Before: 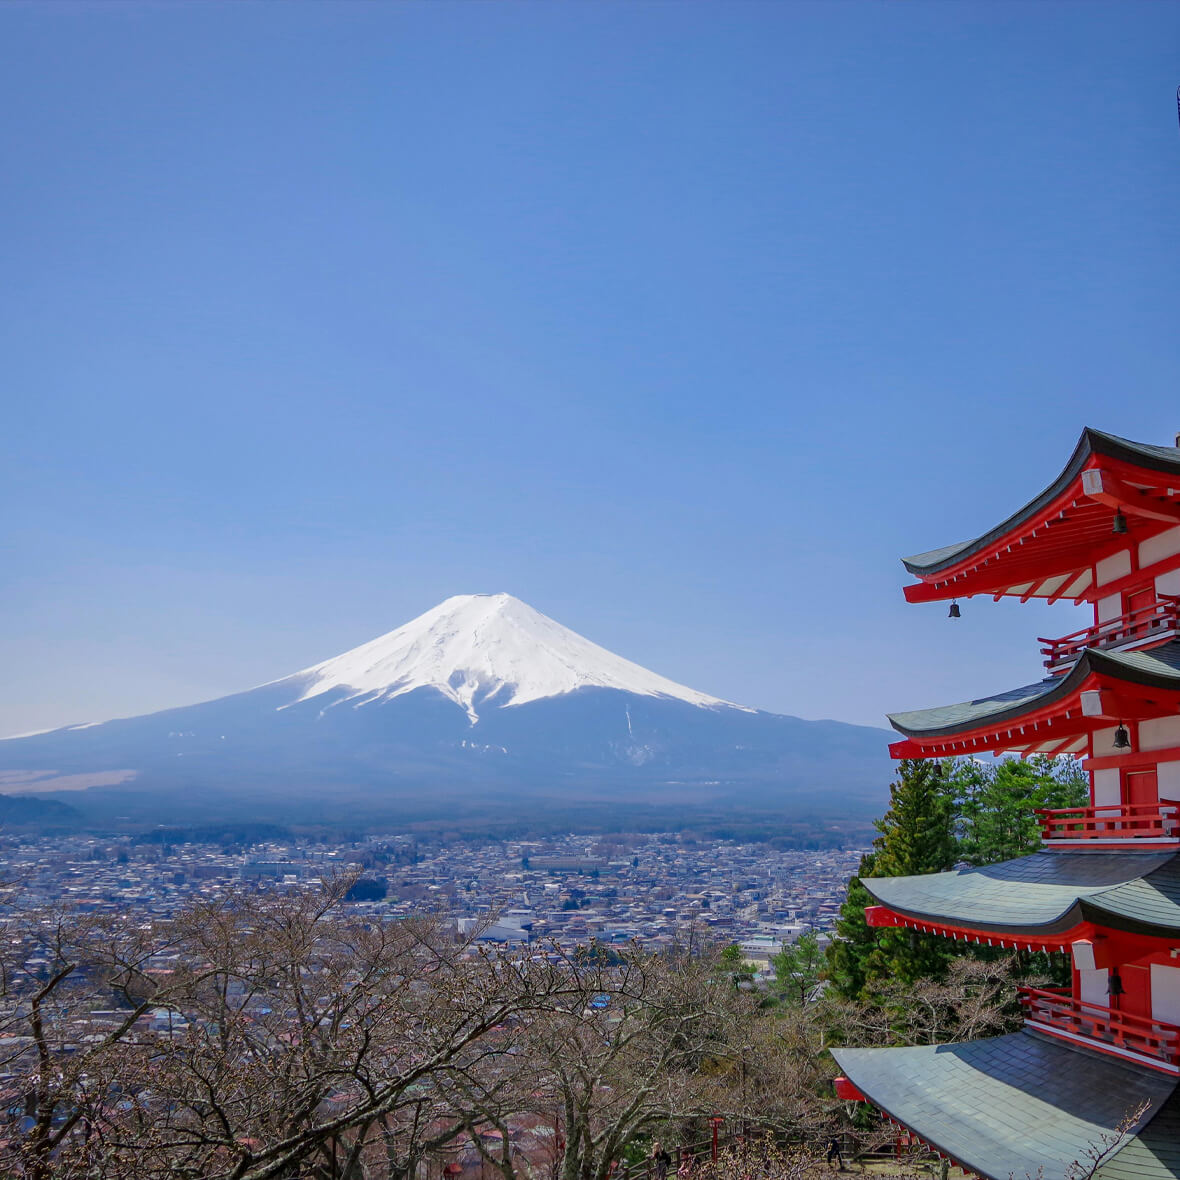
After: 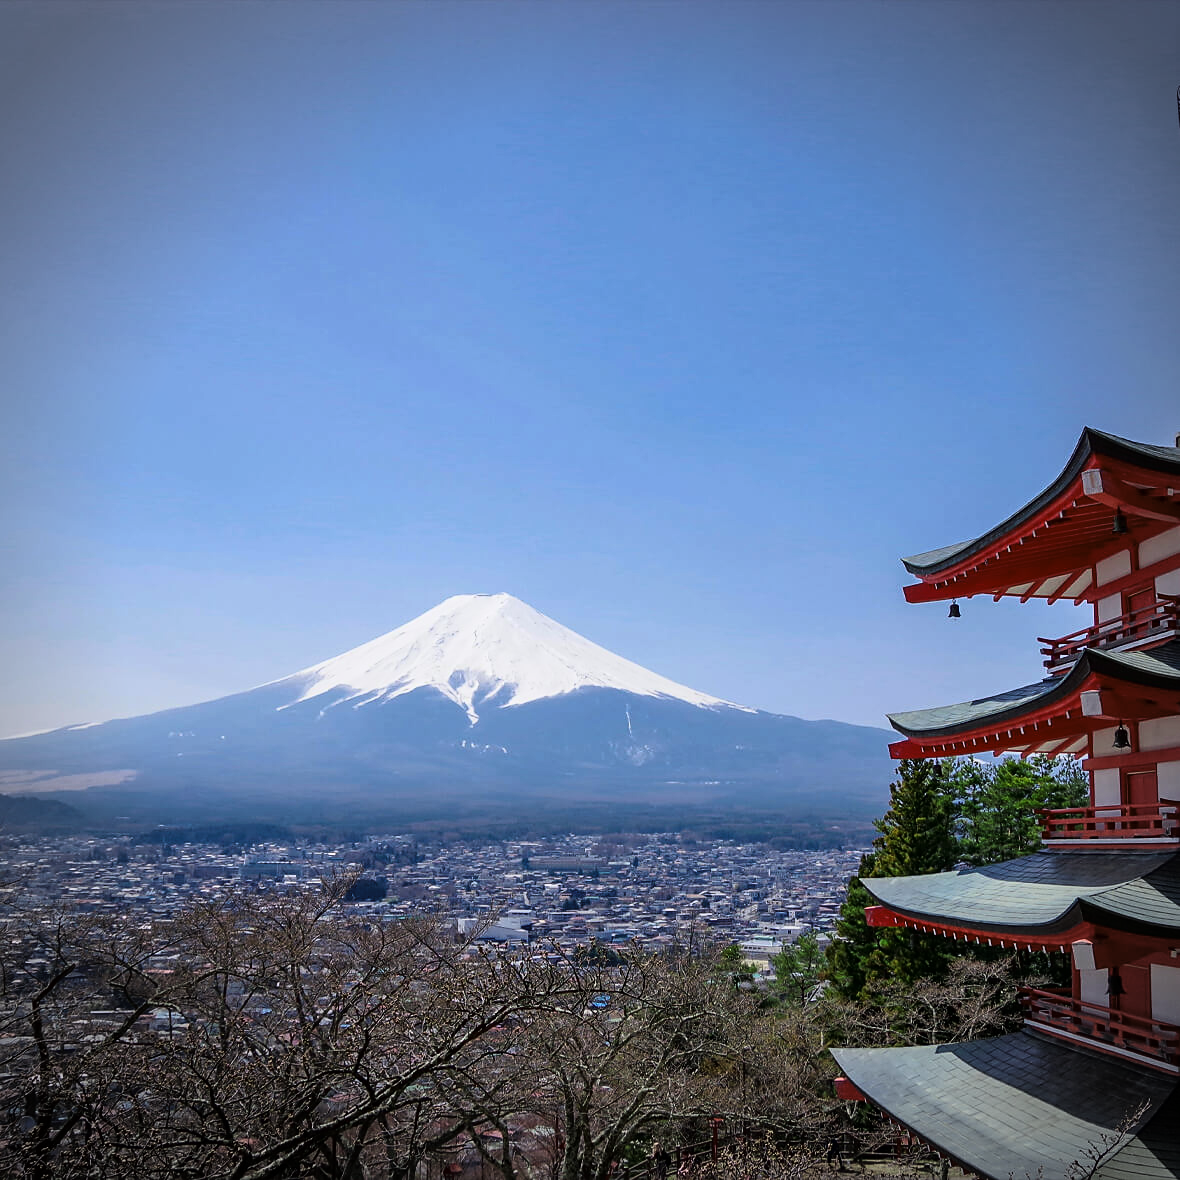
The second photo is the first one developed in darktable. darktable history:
tone curve: curves: ch0 [(0, 0) (0.003, 0.008) (0.011, 0.008) (0.025, 0.011) (0.044, 0.017) (0.069, 0.026) (0.1, 0.039) (0.136, 0.054) (0.177, 0.093) (0.224, 0.15) (0.277, 0.21) (0.335, 0.285) (0.399, 0.366) (0.468, 0.462) (0.543, 0.564) (0.623, 0.679) (0.709, 0.79) (0.801, 0.883) (0.898, 0.95) (1, 1)], color space Lab, linked channels, preserve colors basic power
sharpen: radius 1.596, amount 0.359, threshold 1.158
exposure: black level correction 0.001, exposure -0.122 EV, compensate highlight preservation false
vignetting: on, module defaults
